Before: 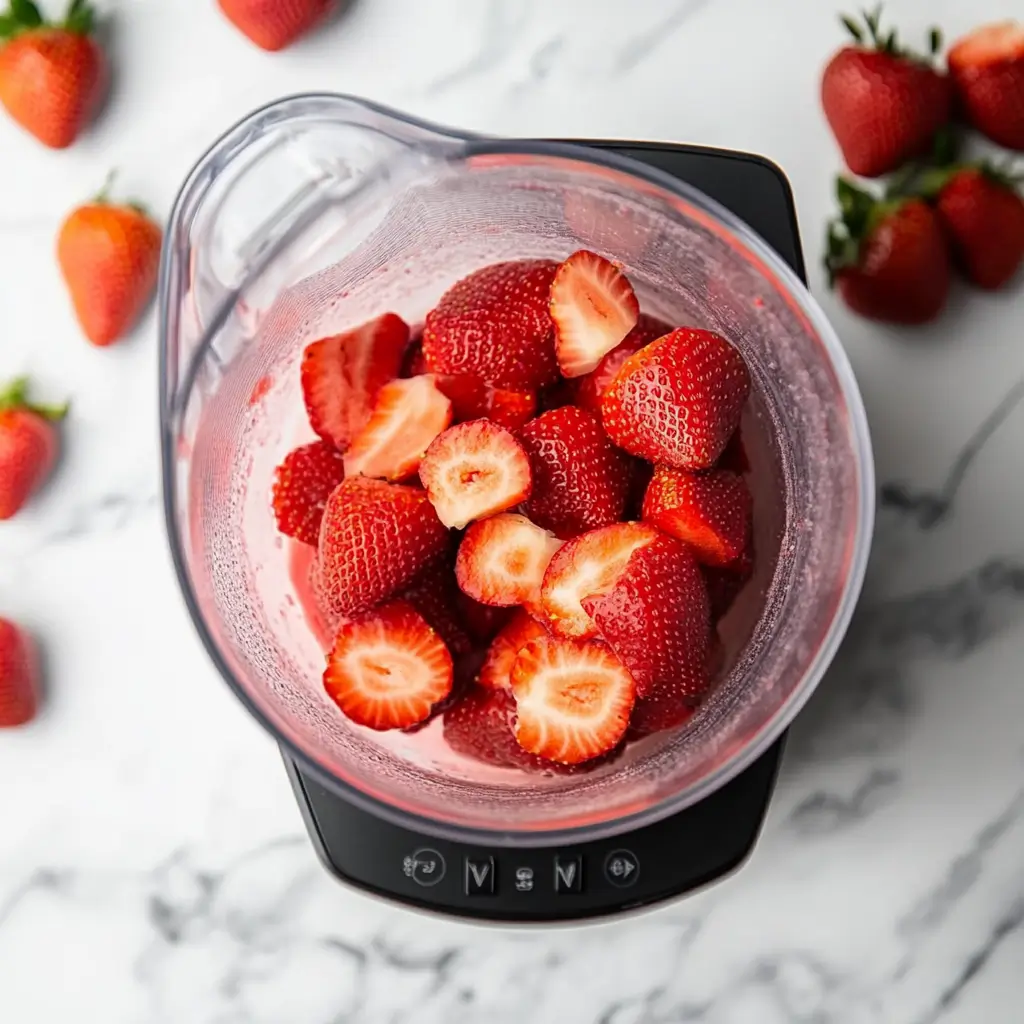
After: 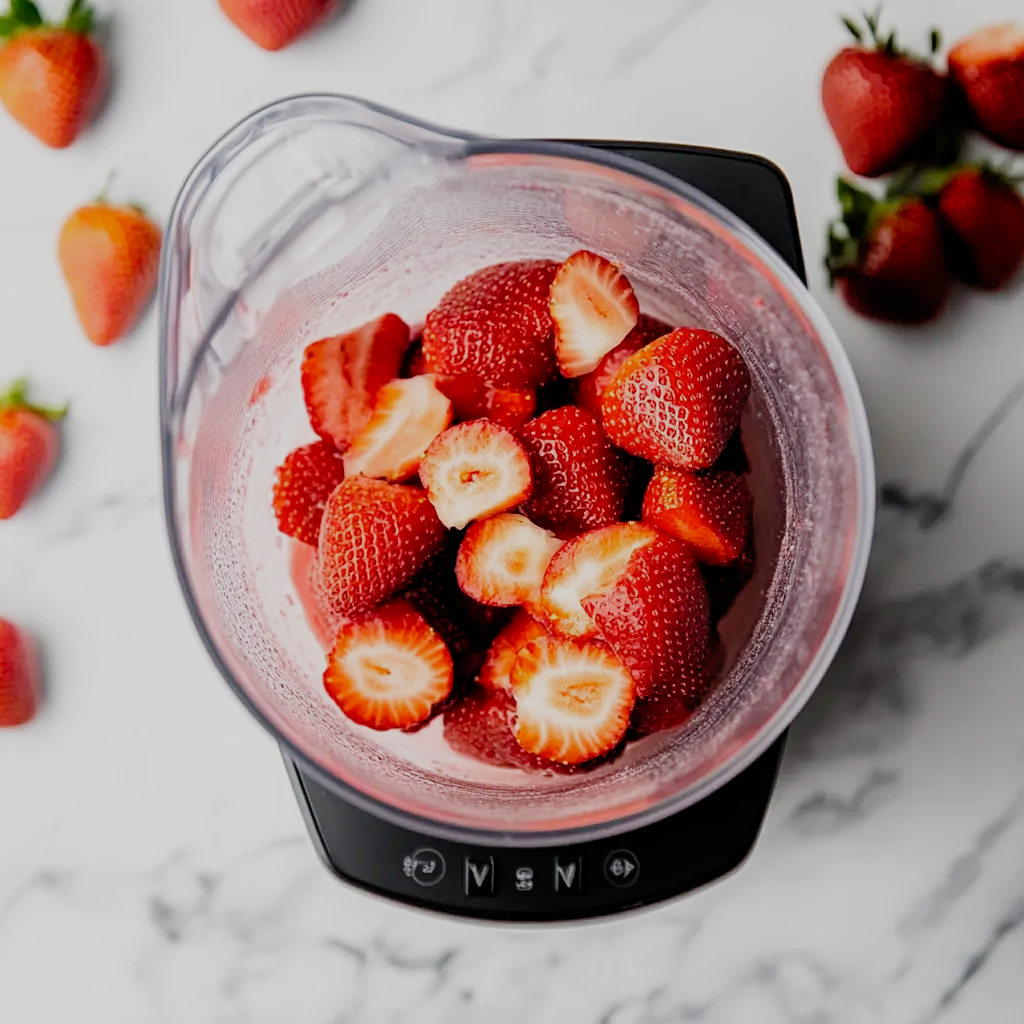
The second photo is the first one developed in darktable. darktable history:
filmic rgb: black relative exposure -7.65 EV, white relative exposure 4.56 EV, hardness 3.61, add noise in highlights 0, preserve chrominance no, color science v3 (2019), use custom middle-gray values true, contrast in highlights soft
exposure: black level correction 0.001, exposure 0.137 EV, compensate exposure bias true, compensate highlight preservation false
